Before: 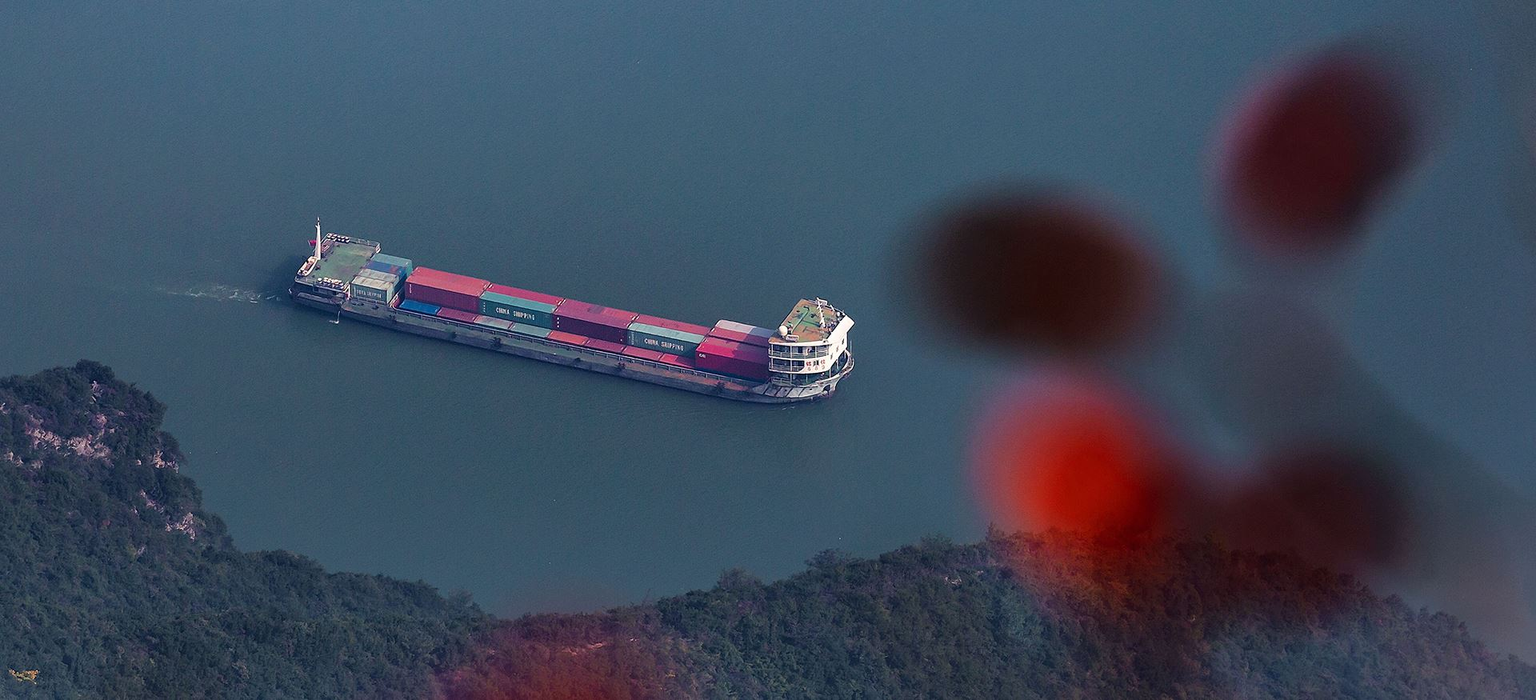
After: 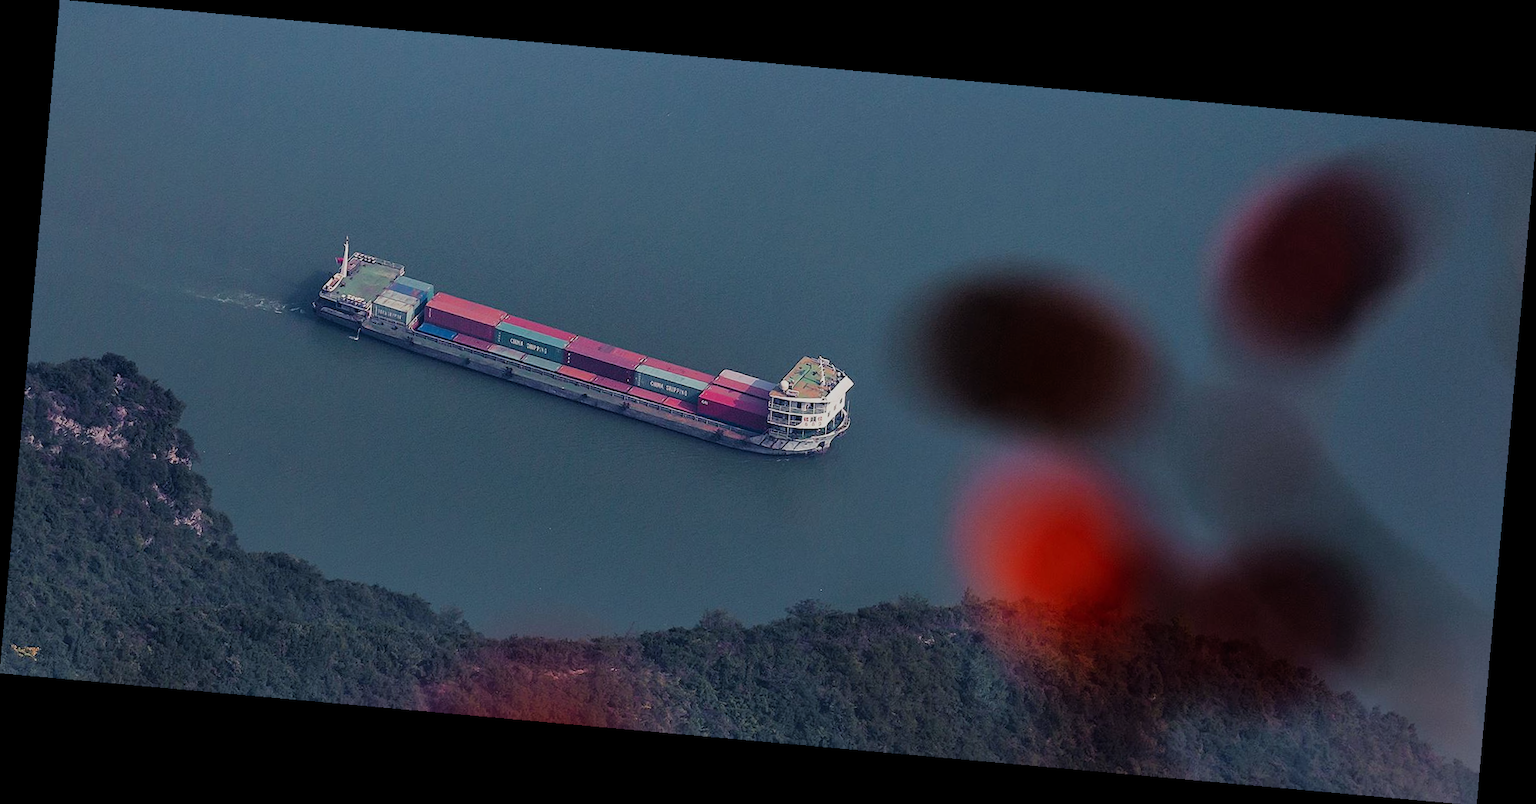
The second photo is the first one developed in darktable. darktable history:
filmic rgb: black relative exposure -7.65 EV, white relative exposure 4.56 EV, hardness 3.61
rotate and perspective: rotation 5.12°, automatic cropping off
color balance: contrast -0.5%
